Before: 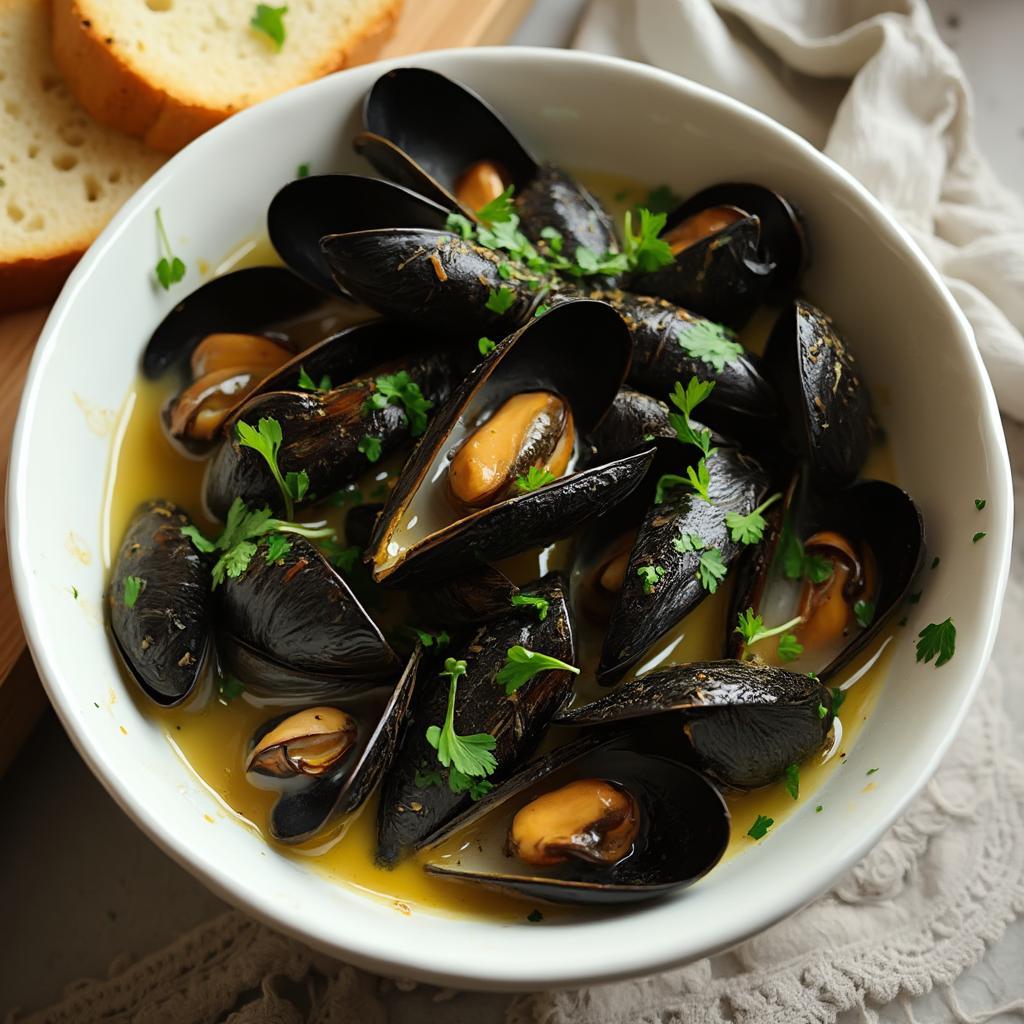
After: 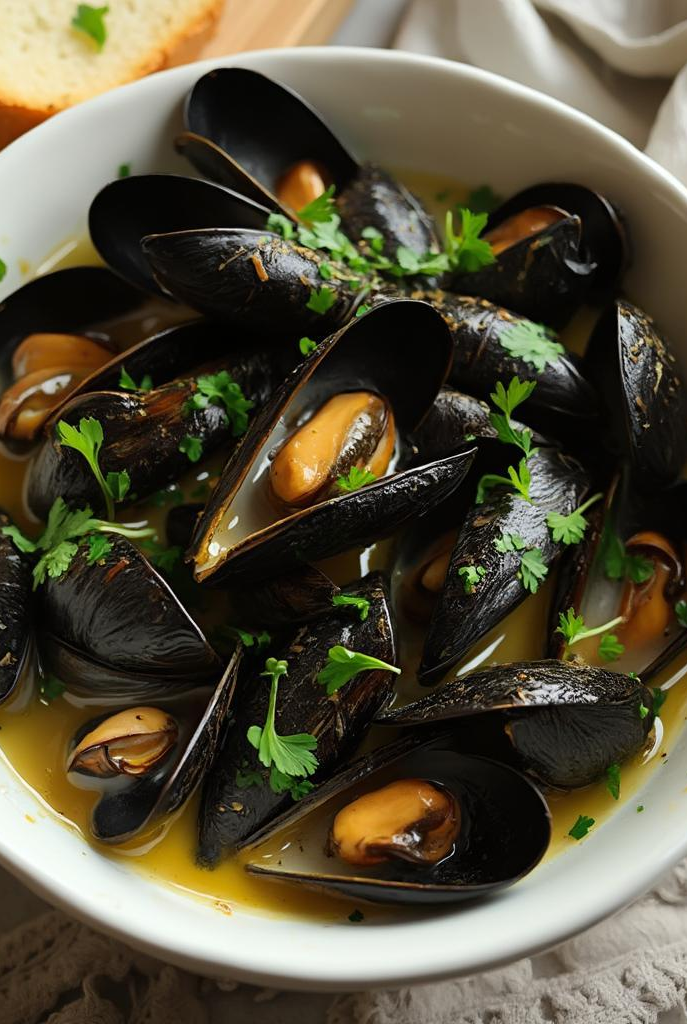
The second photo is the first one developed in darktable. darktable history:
crop and rotate: left 17.542%, right 15.358%
